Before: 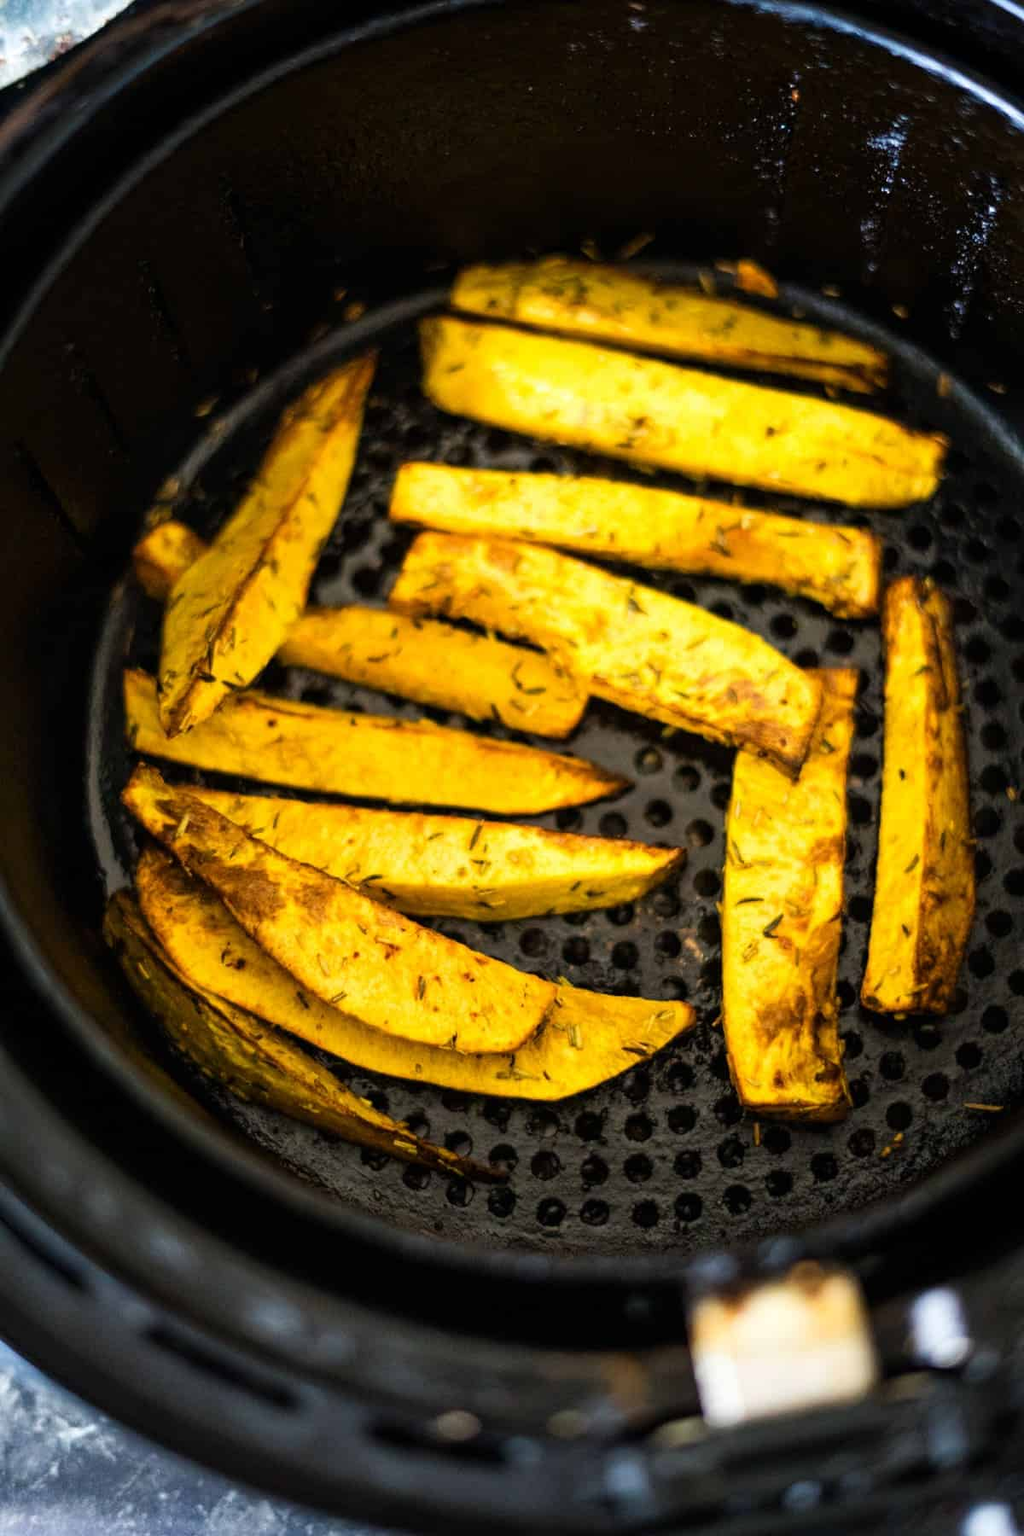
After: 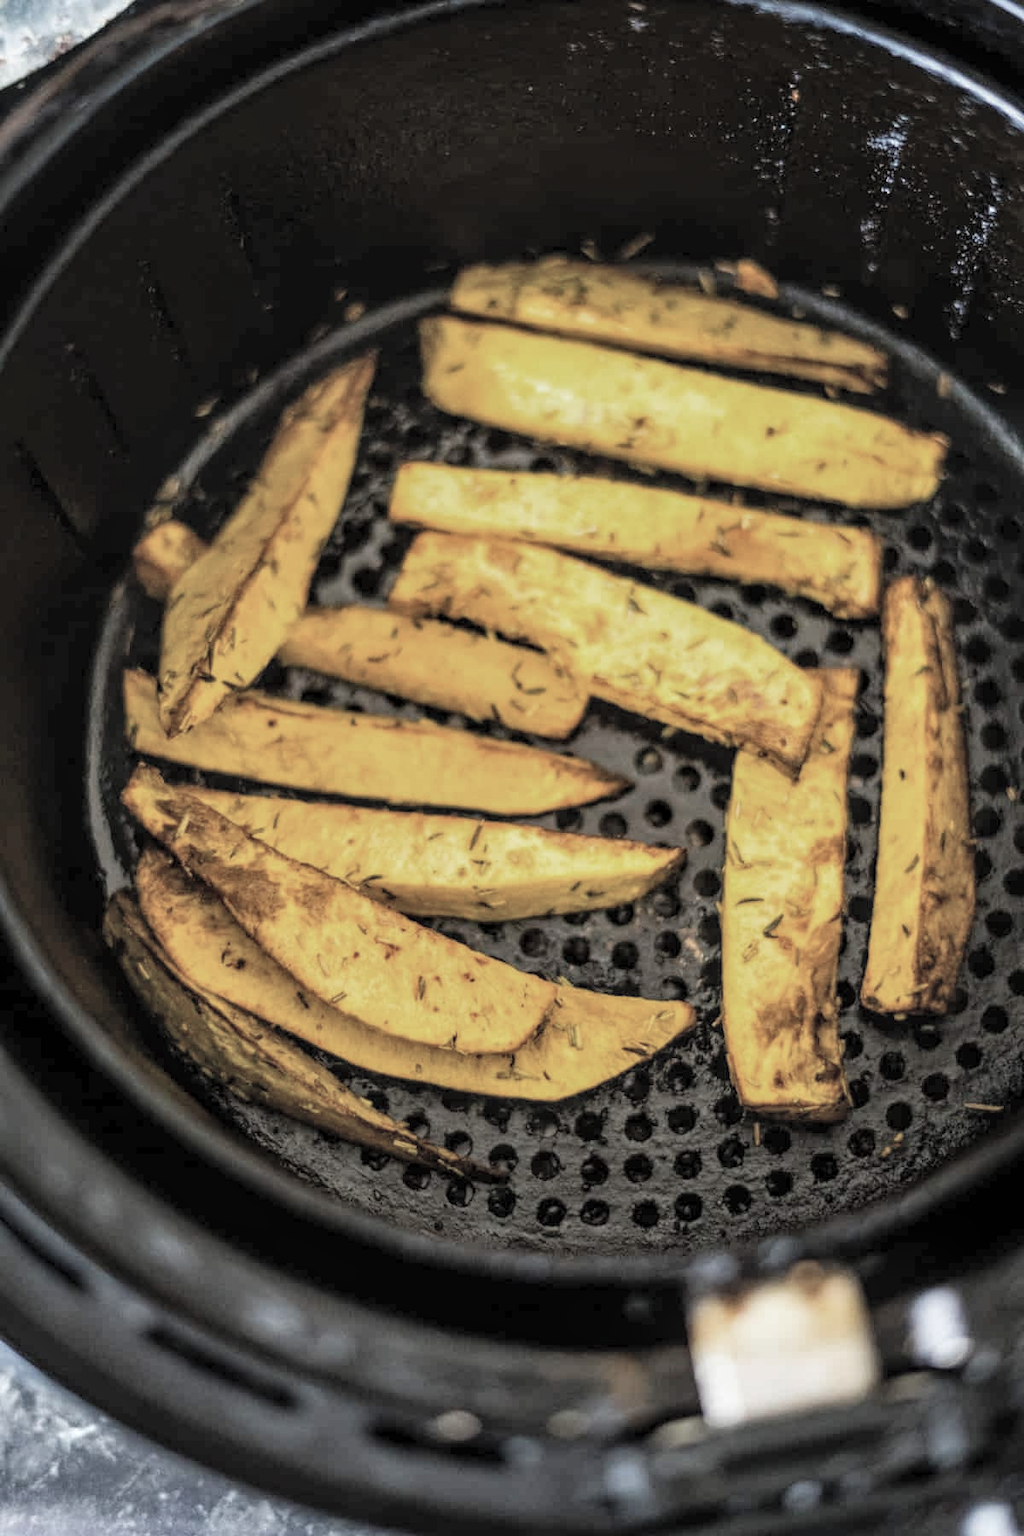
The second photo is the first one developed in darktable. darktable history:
local contrast: on, module defaults
color zones: curves: ch0 [(0, 0.425) (0.143, 0.422) (0.286, 0.42) (0.429, 0.419) (0.571, 0.419) (0.714, 0.42) (0.857, 0.422) (1, 0.425)]
contrast brightness saturation: brightness 0.182, saturation -0.493
